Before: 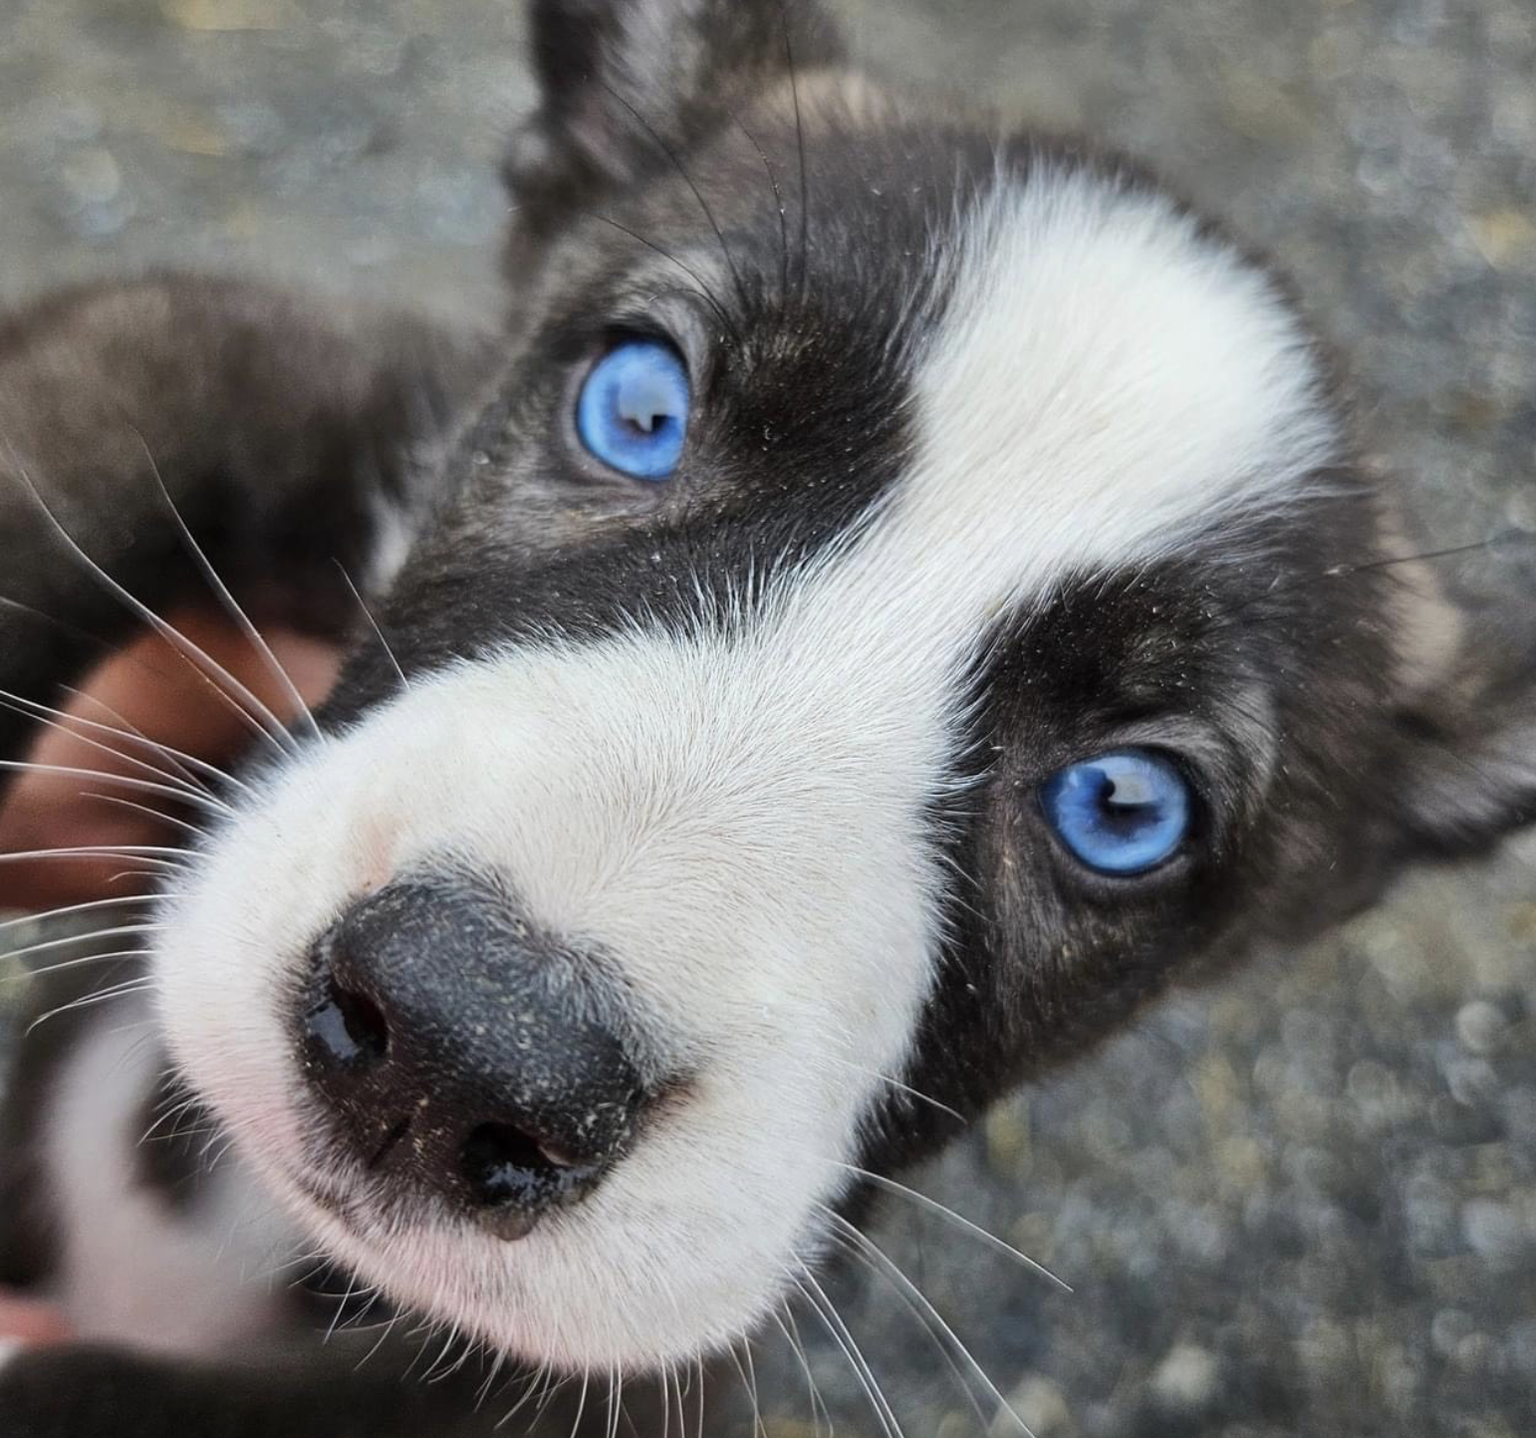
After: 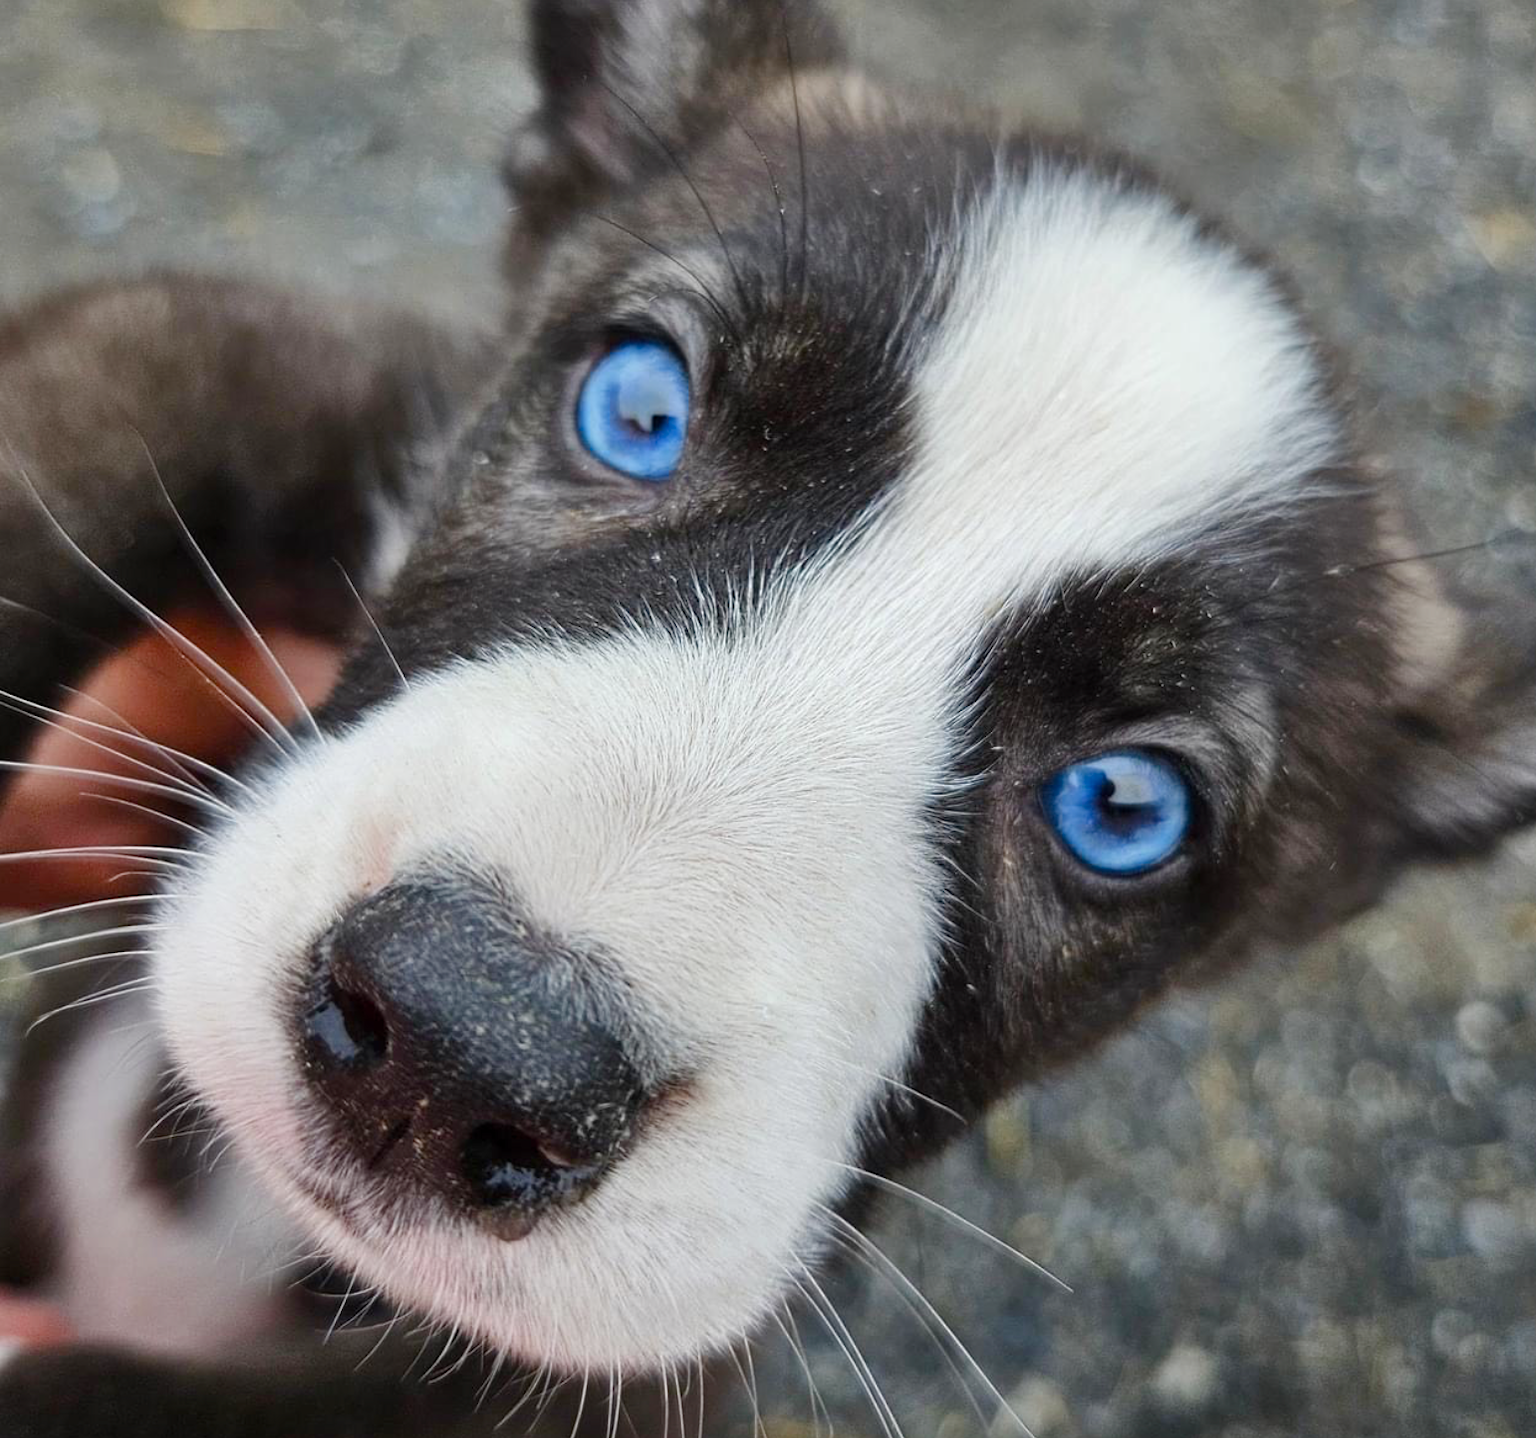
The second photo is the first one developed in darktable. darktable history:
color balance rgb: perceptual saturation grading › global saturation 20%, perceptual saturation grading › highlights -49.016%, perceptual saturation grading › shadows 25.056%
